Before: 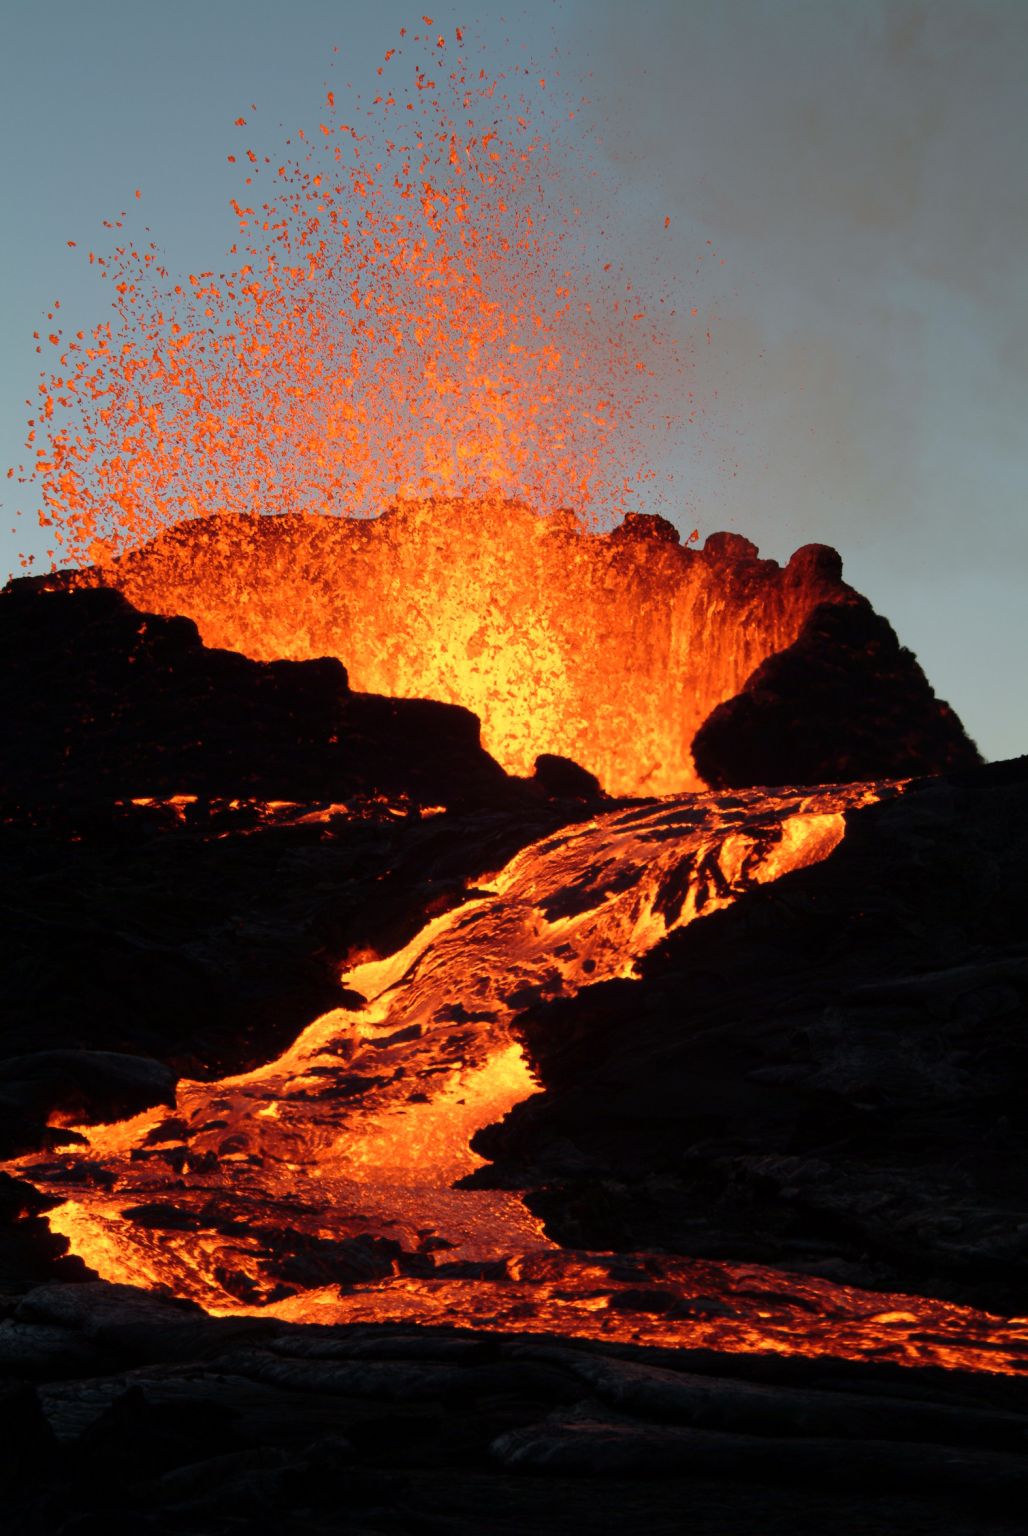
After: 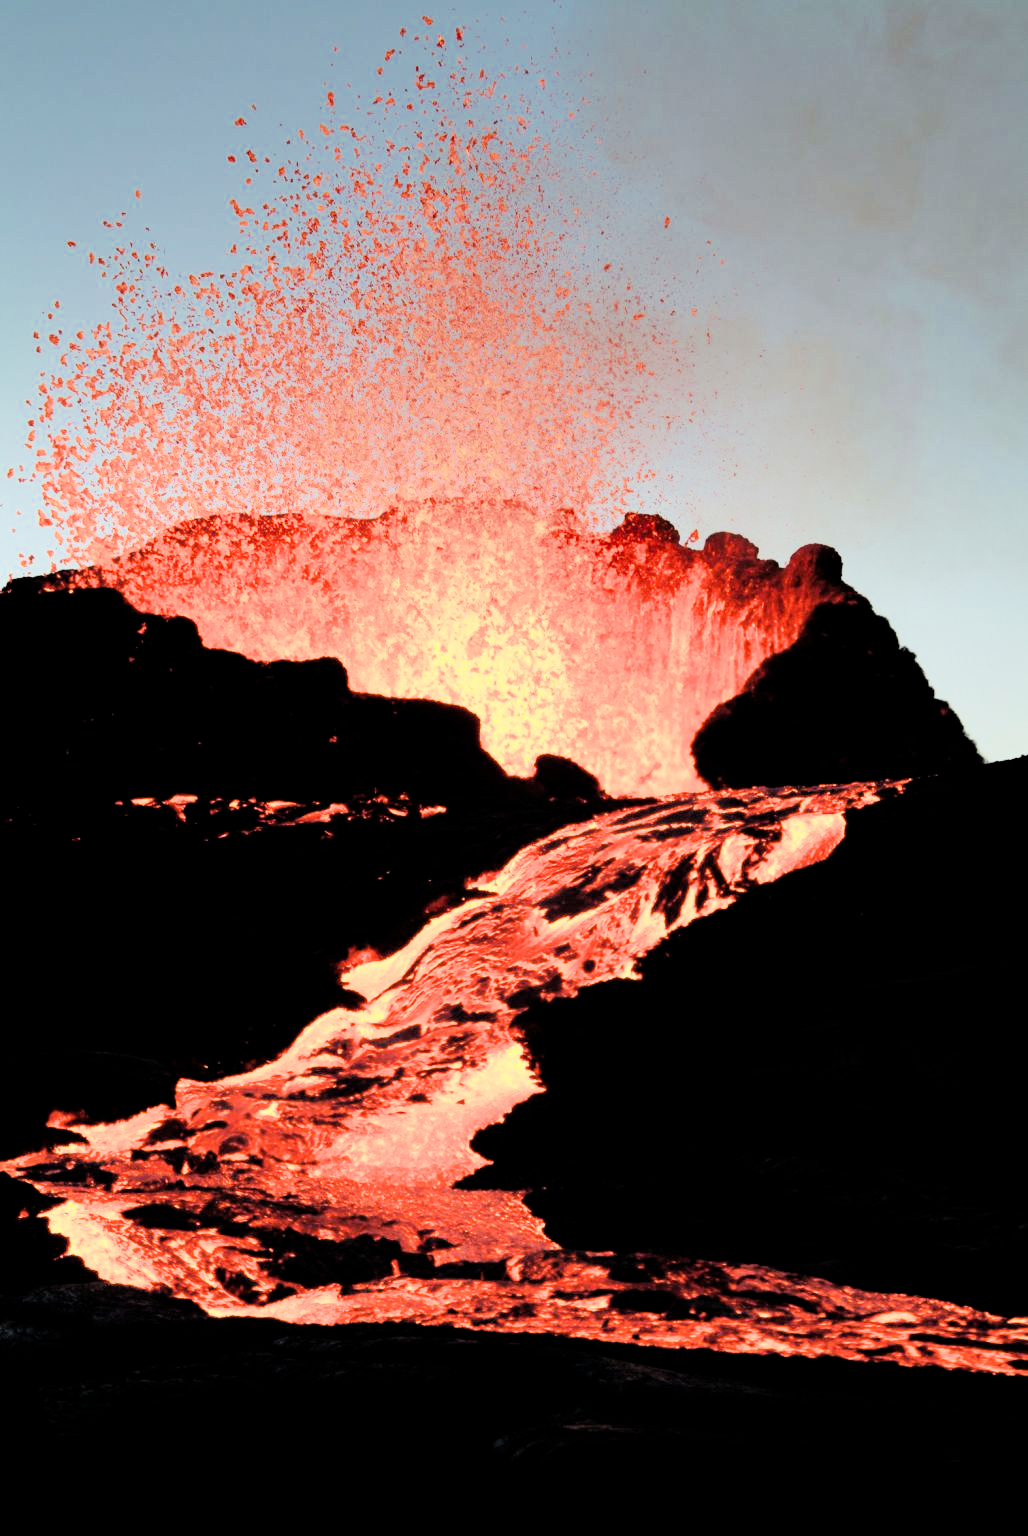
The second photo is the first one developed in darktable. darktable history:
shadows and highlights: radius 173.11, shadows 27.82, white point adjustment 3.31, highlights -68.81, soften with gaussian
filmic rgb: middle gray luminance 28.92%, black relative exposure -10.22 EV, white relative exposure 5.51 EV, target black luminance 0%, hardness 3.91, latitude 2.05%, contrast 1.124, highlights saturation mix 4.02%, shadows ↔ highlights balance 15.54%
tone equalizer: -8 EV -0.767 EV, -7 EV -0.679 EV, -6 EV -0.608 EV, -5 EV -0.414 EV, -3 EV 0.392 EV, -2 EV 0.6 EV, -1 EV 0.697 EV, +0 EV 0.72 EV
exposure: exposure 0.766 EV, compensate highlight preservation false
